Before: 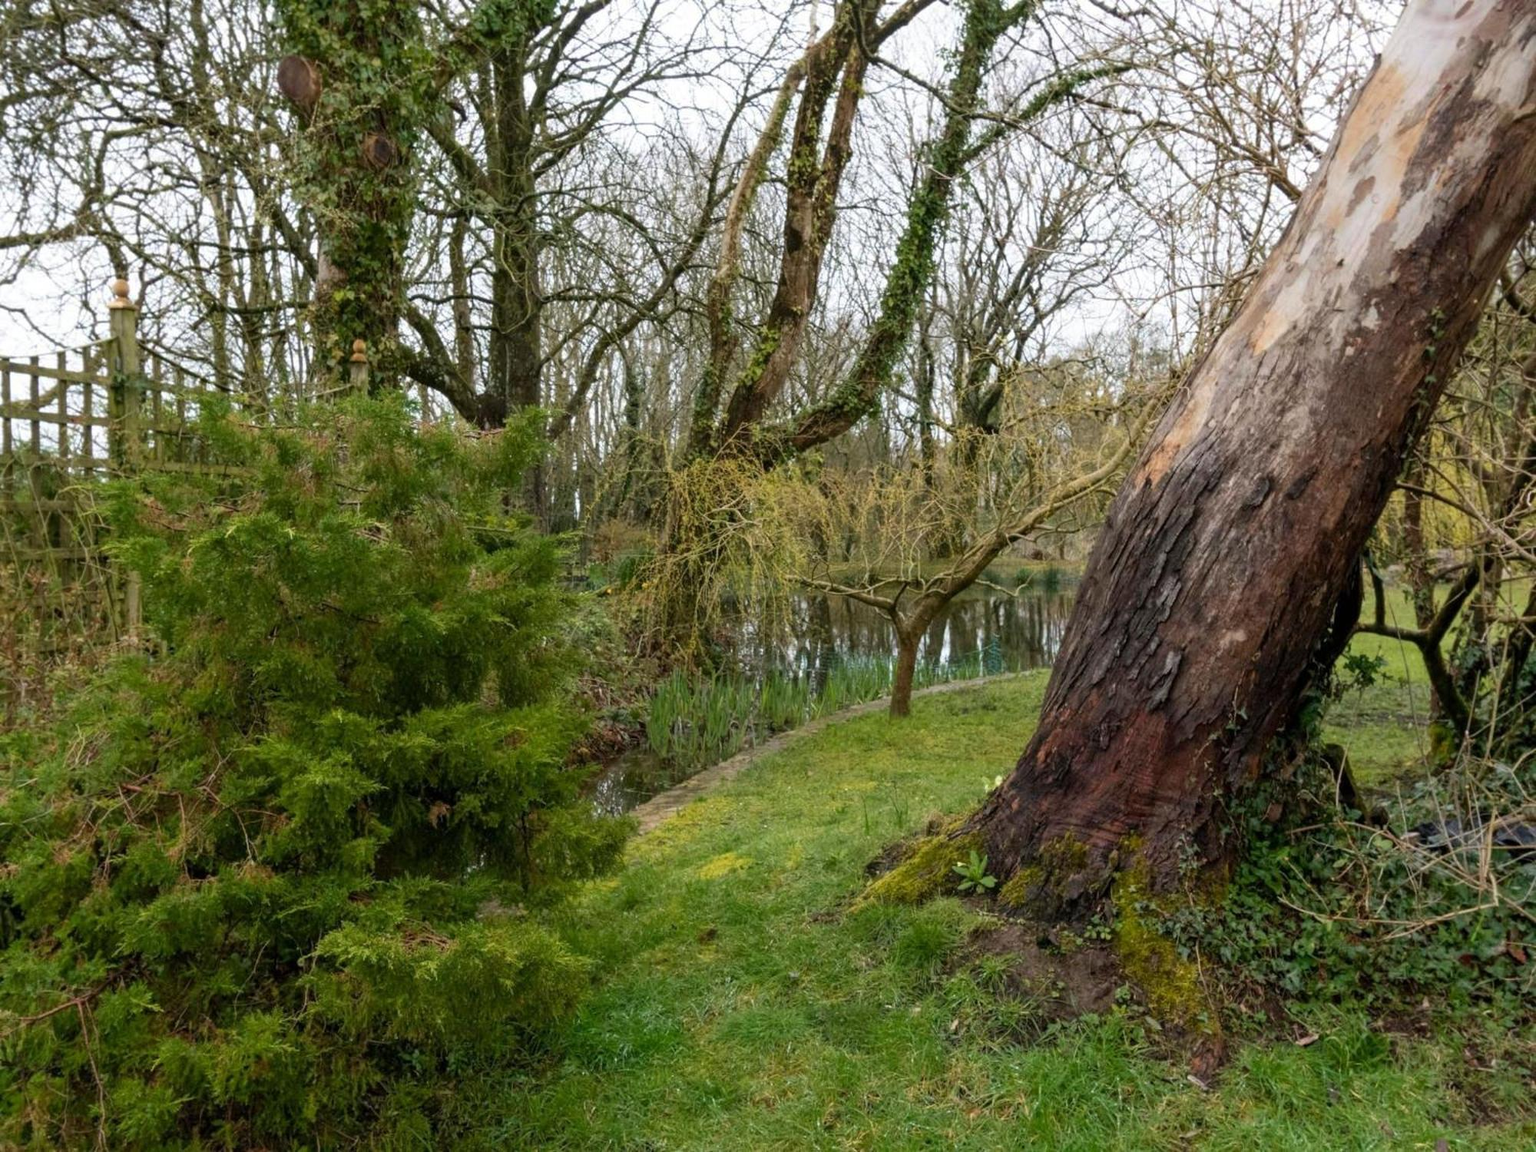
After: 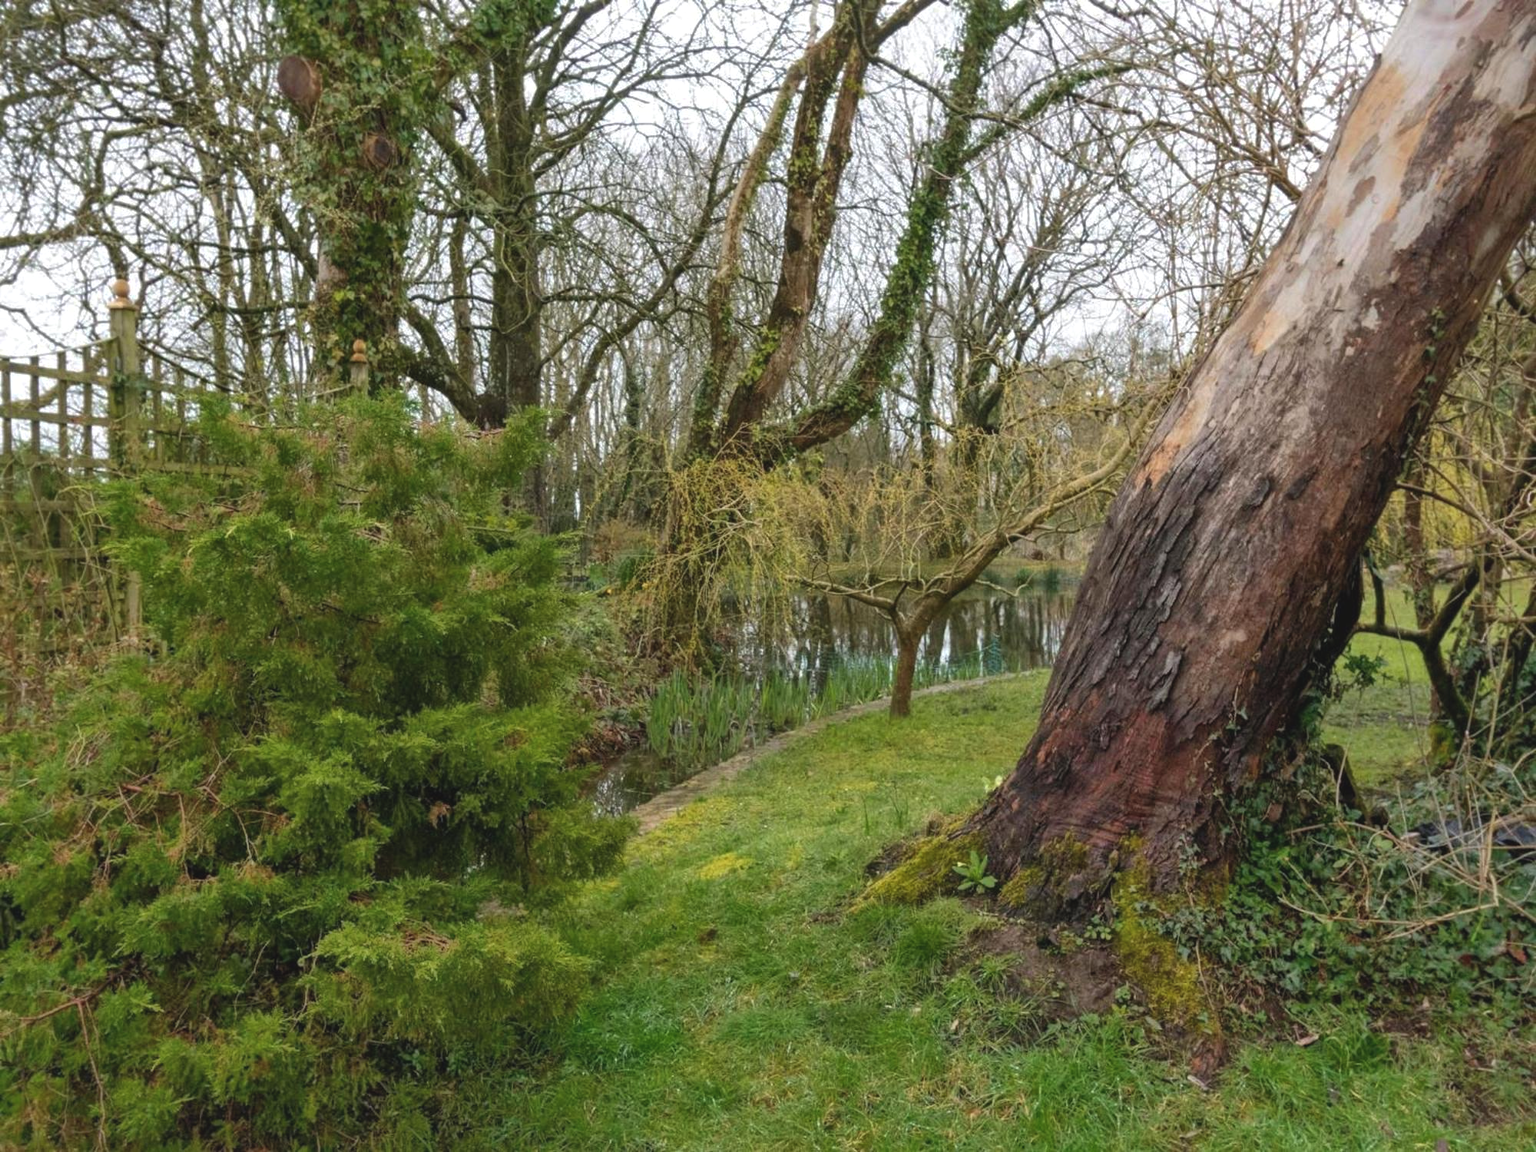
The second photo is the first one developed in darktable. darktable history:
shadows and highlights: on, module defaults
exposure: black level correction -0.005, exposure 0.054 EV
